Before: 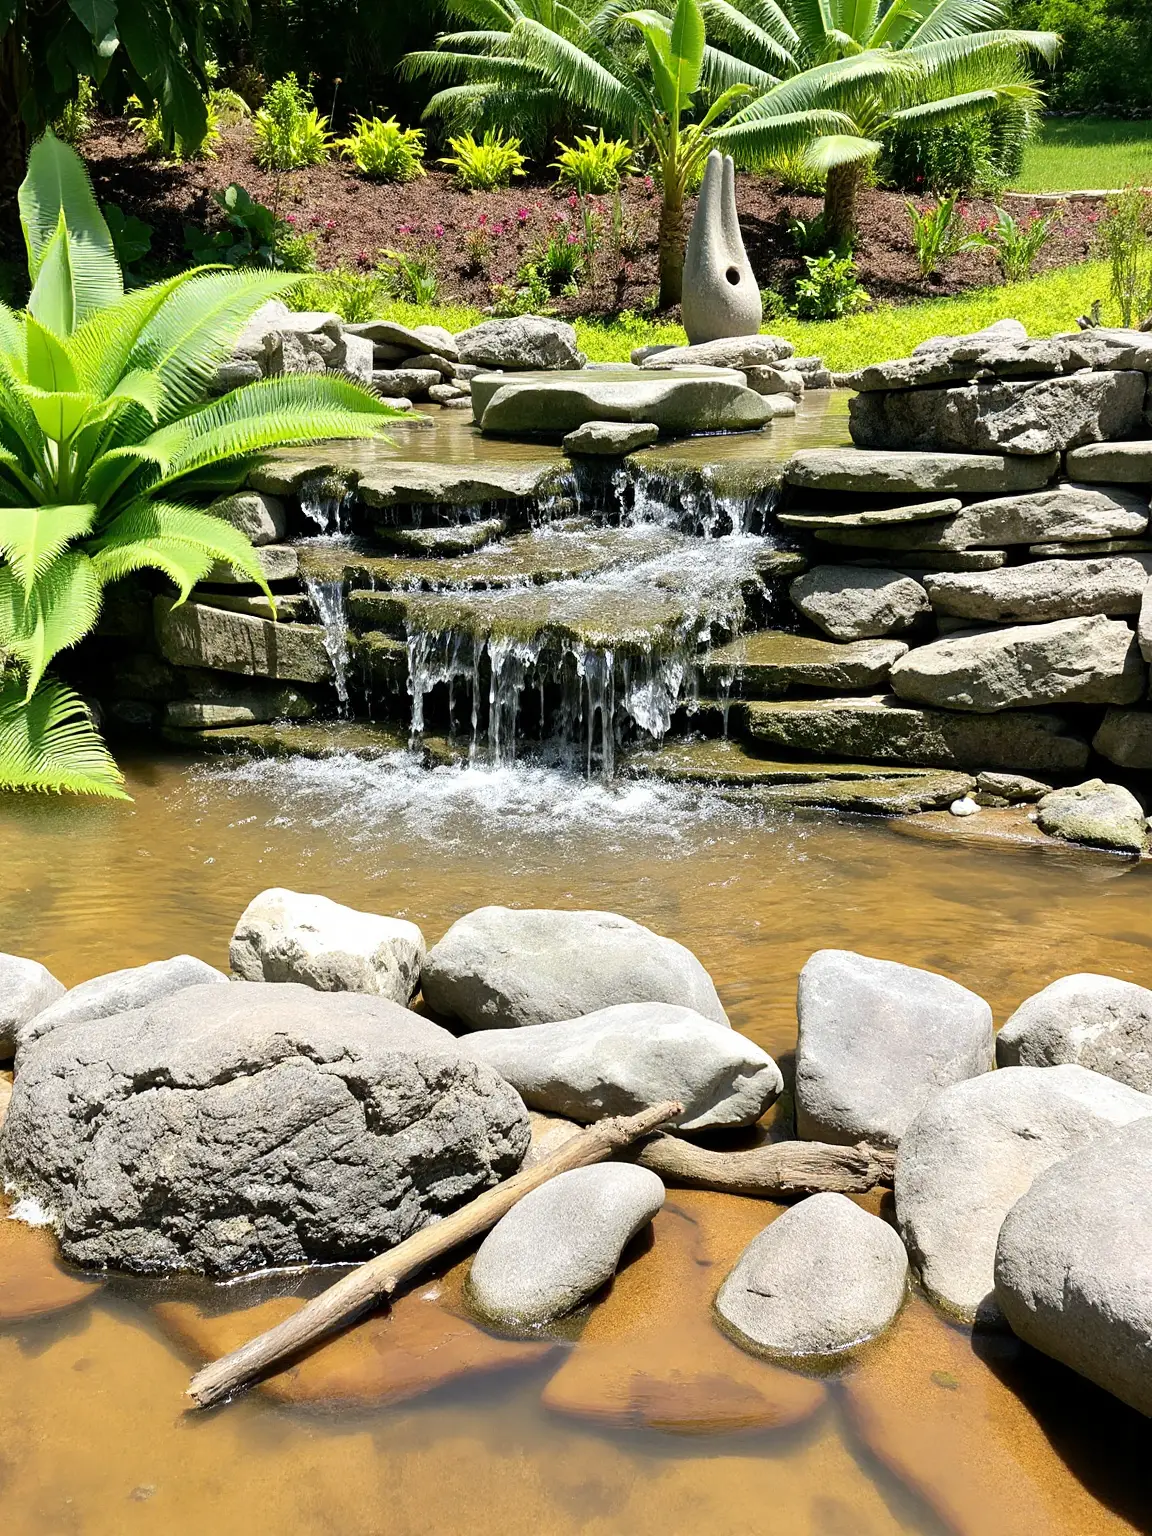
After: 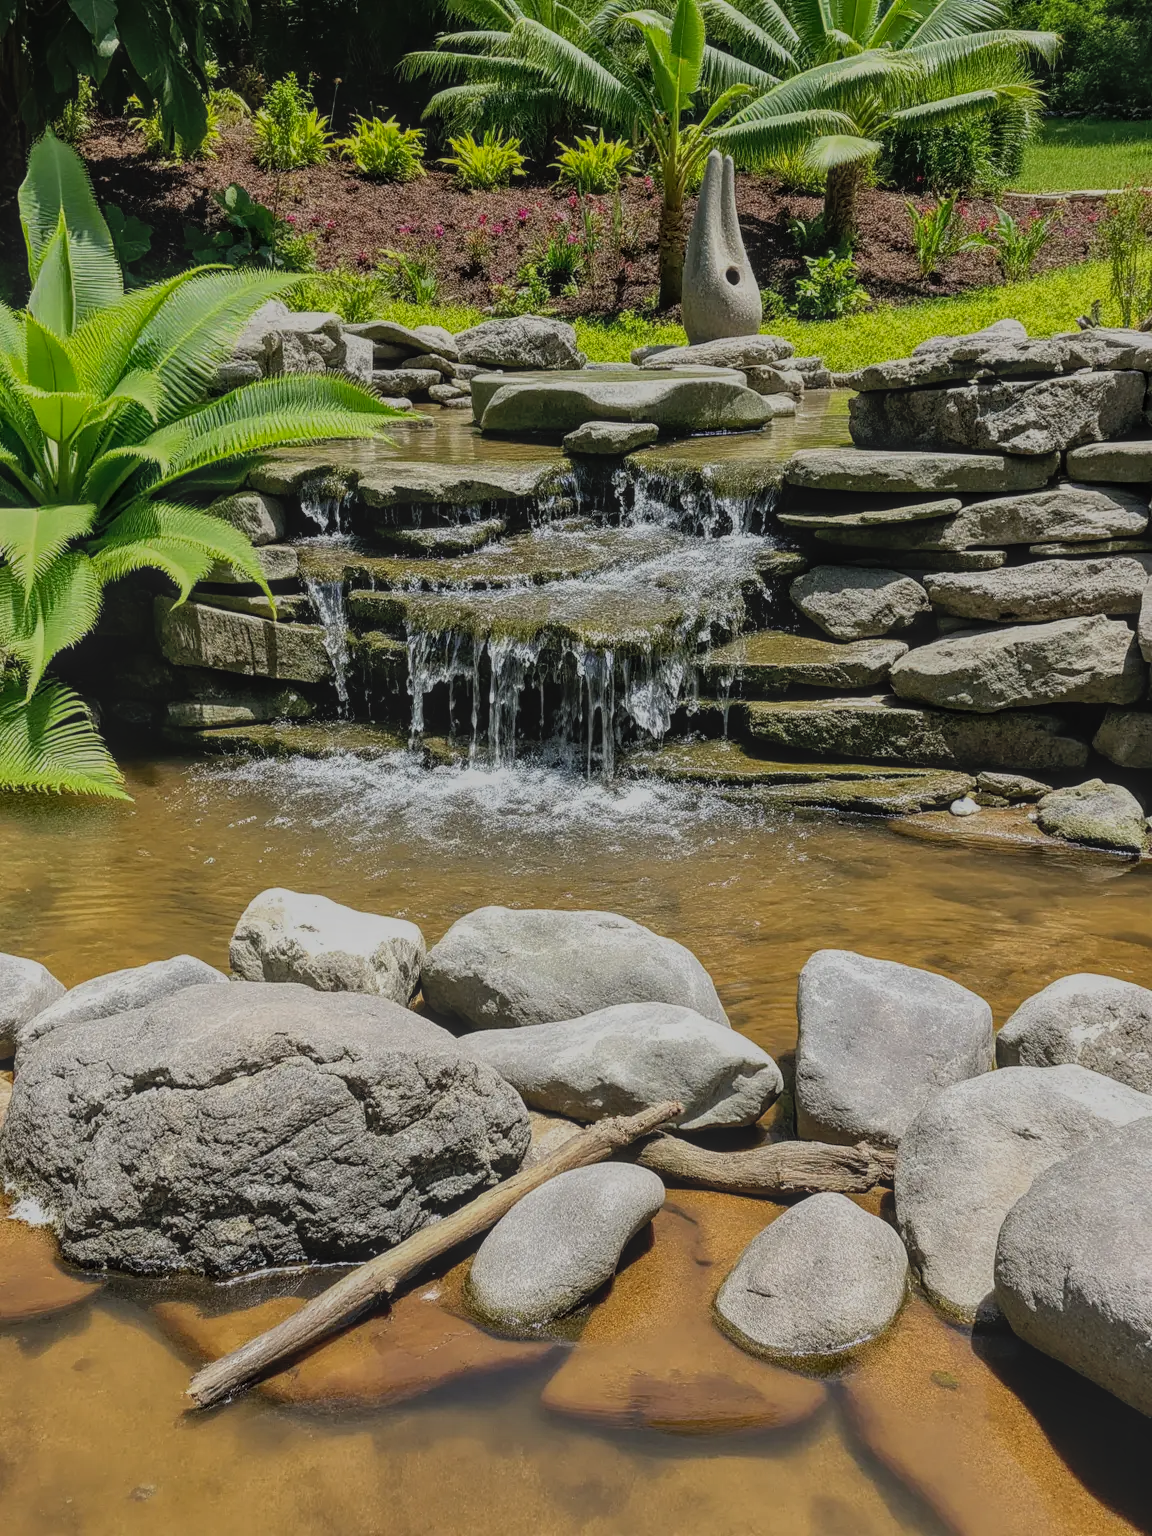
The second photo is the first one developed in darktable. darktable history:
exposure: black level correction 0, exposure -0.755 EV, compensate highlight preservation false
color correction: highlights b* -0.01
local contrast: highlights 66%, shadows 35%, detail 167%, midtone range 0.2
